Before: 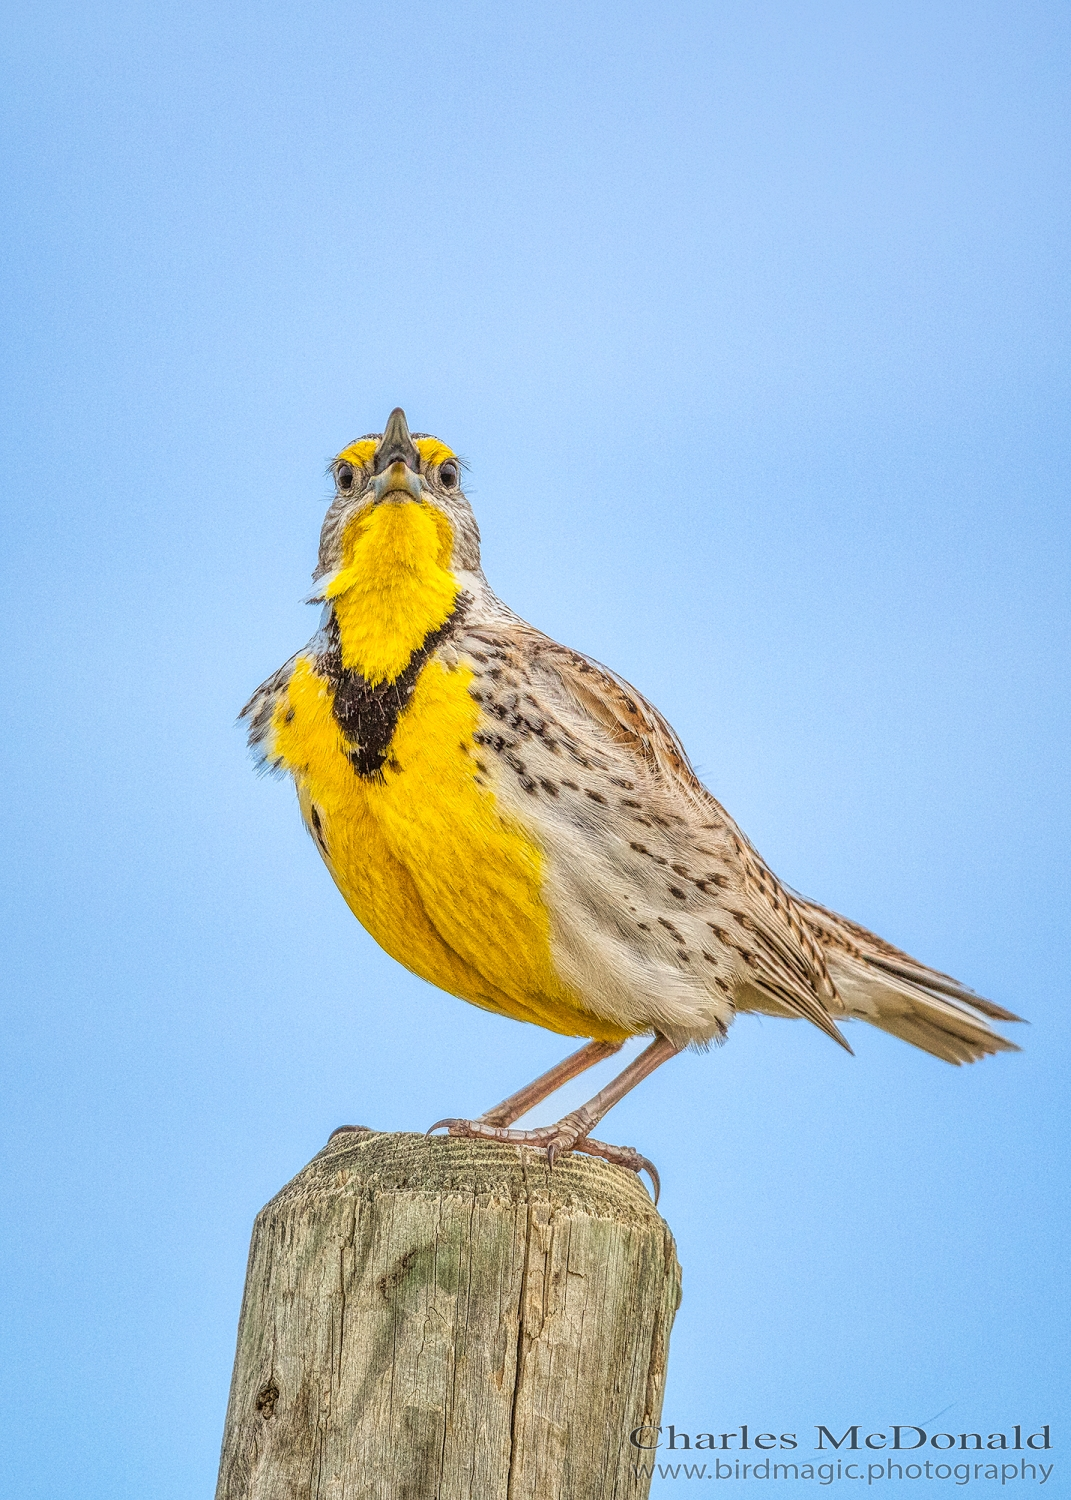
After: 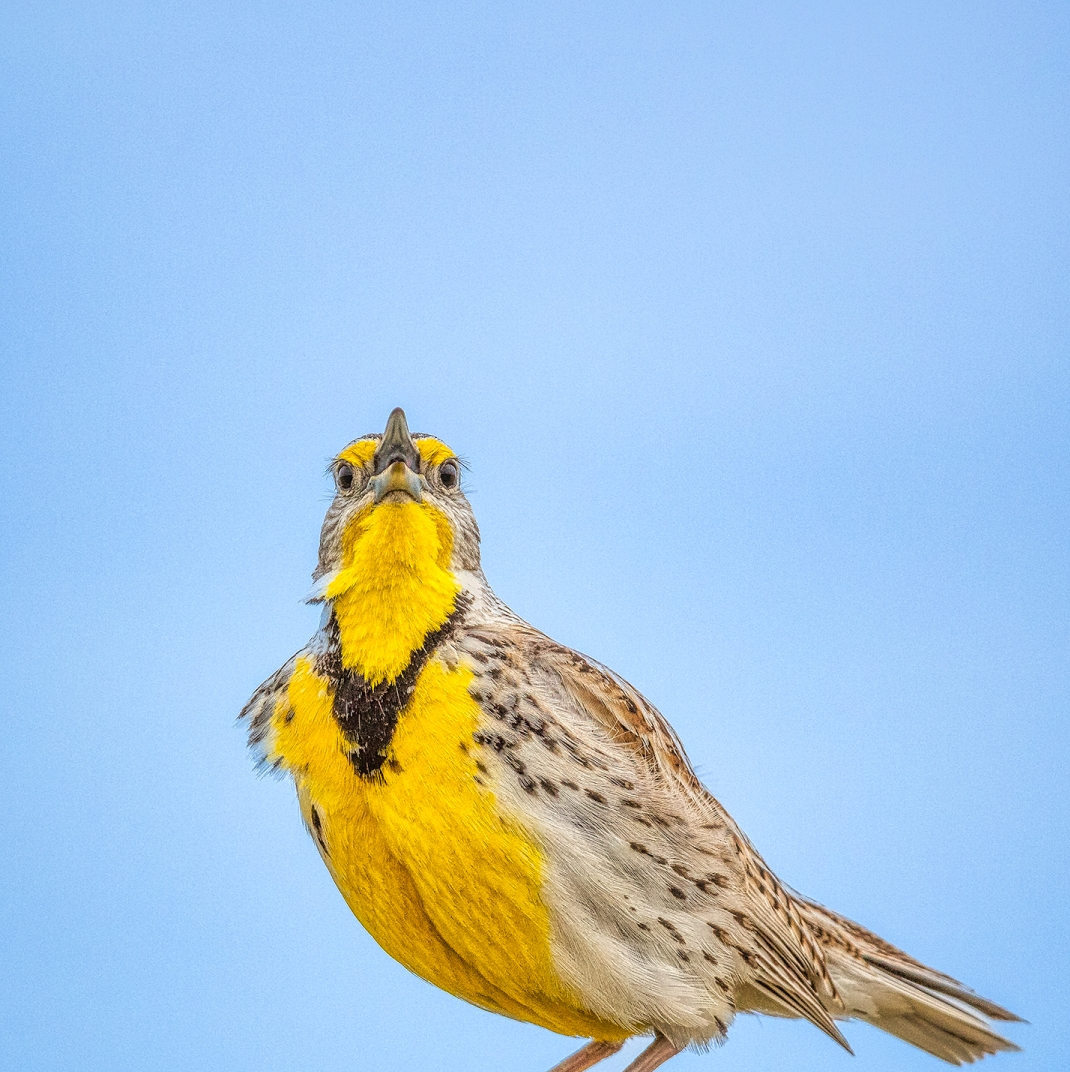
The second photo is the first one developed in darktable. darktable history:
crop: right 0%, bottom 28.516%
